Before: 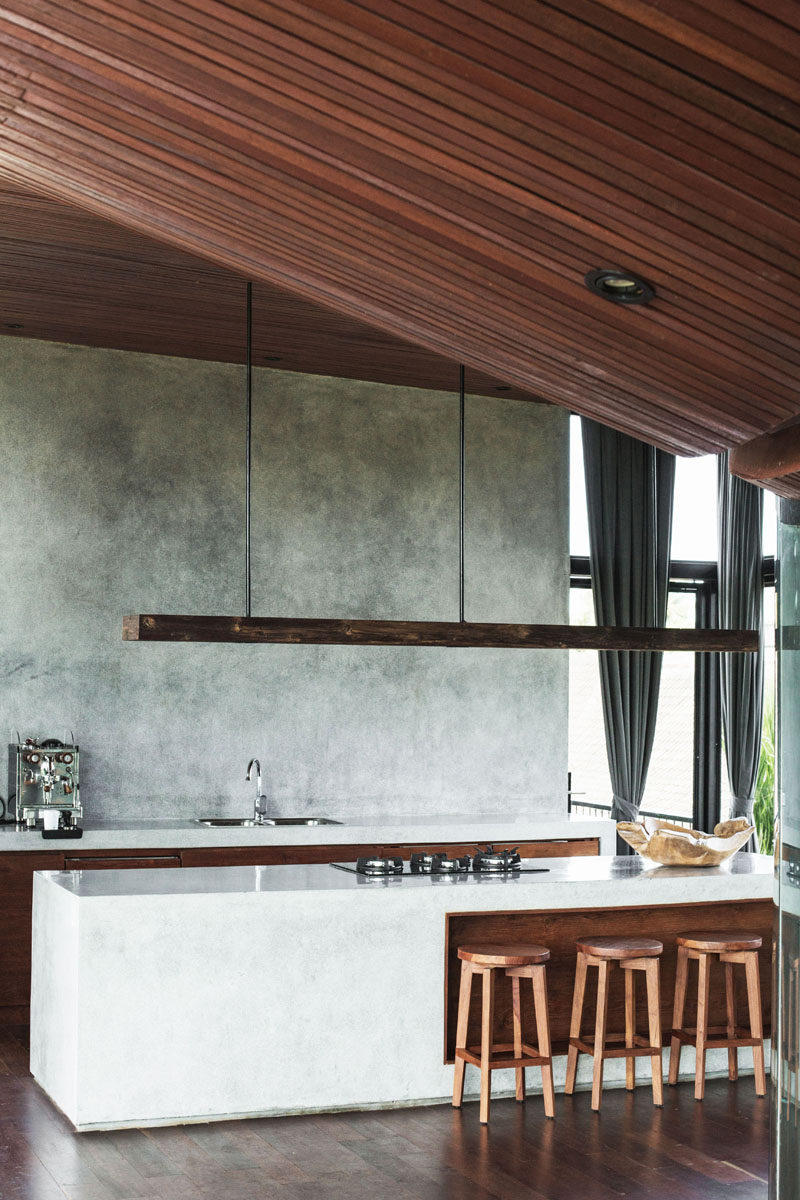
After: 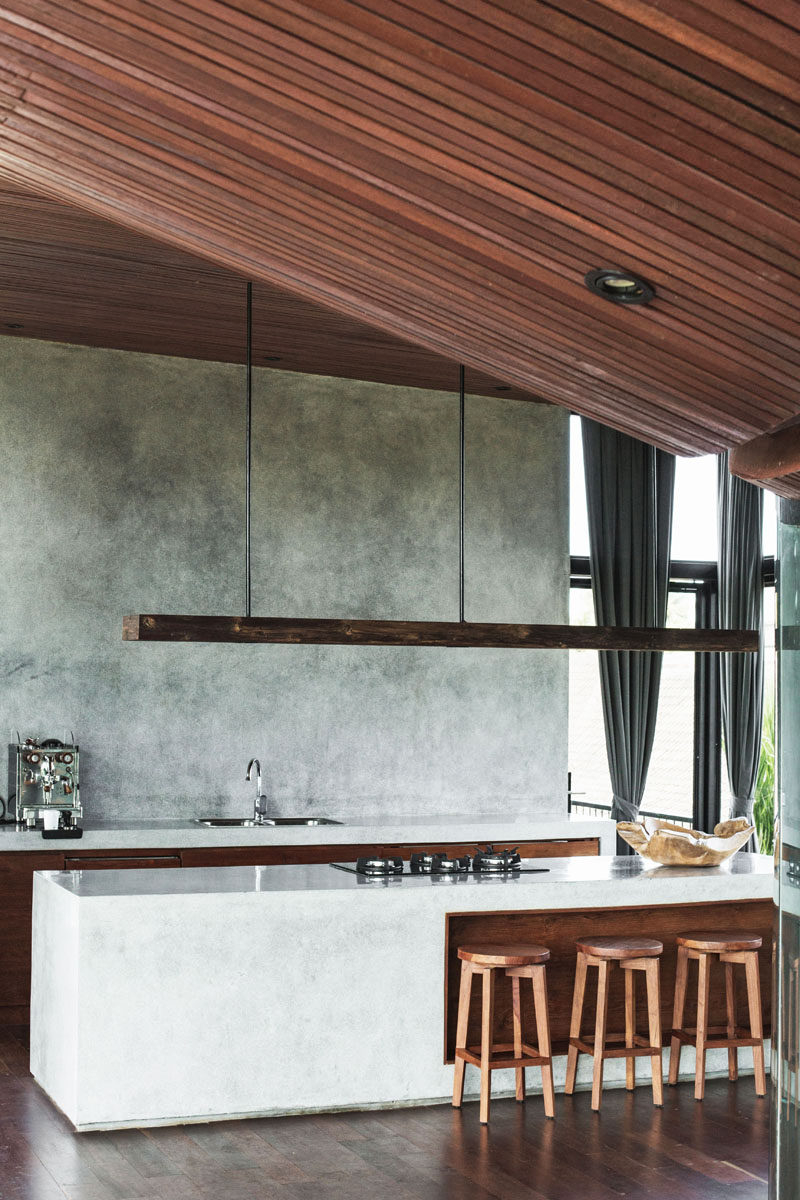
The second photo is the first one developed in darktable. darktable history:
shadows and highlights: shadows 59.25, soften with gaussian
